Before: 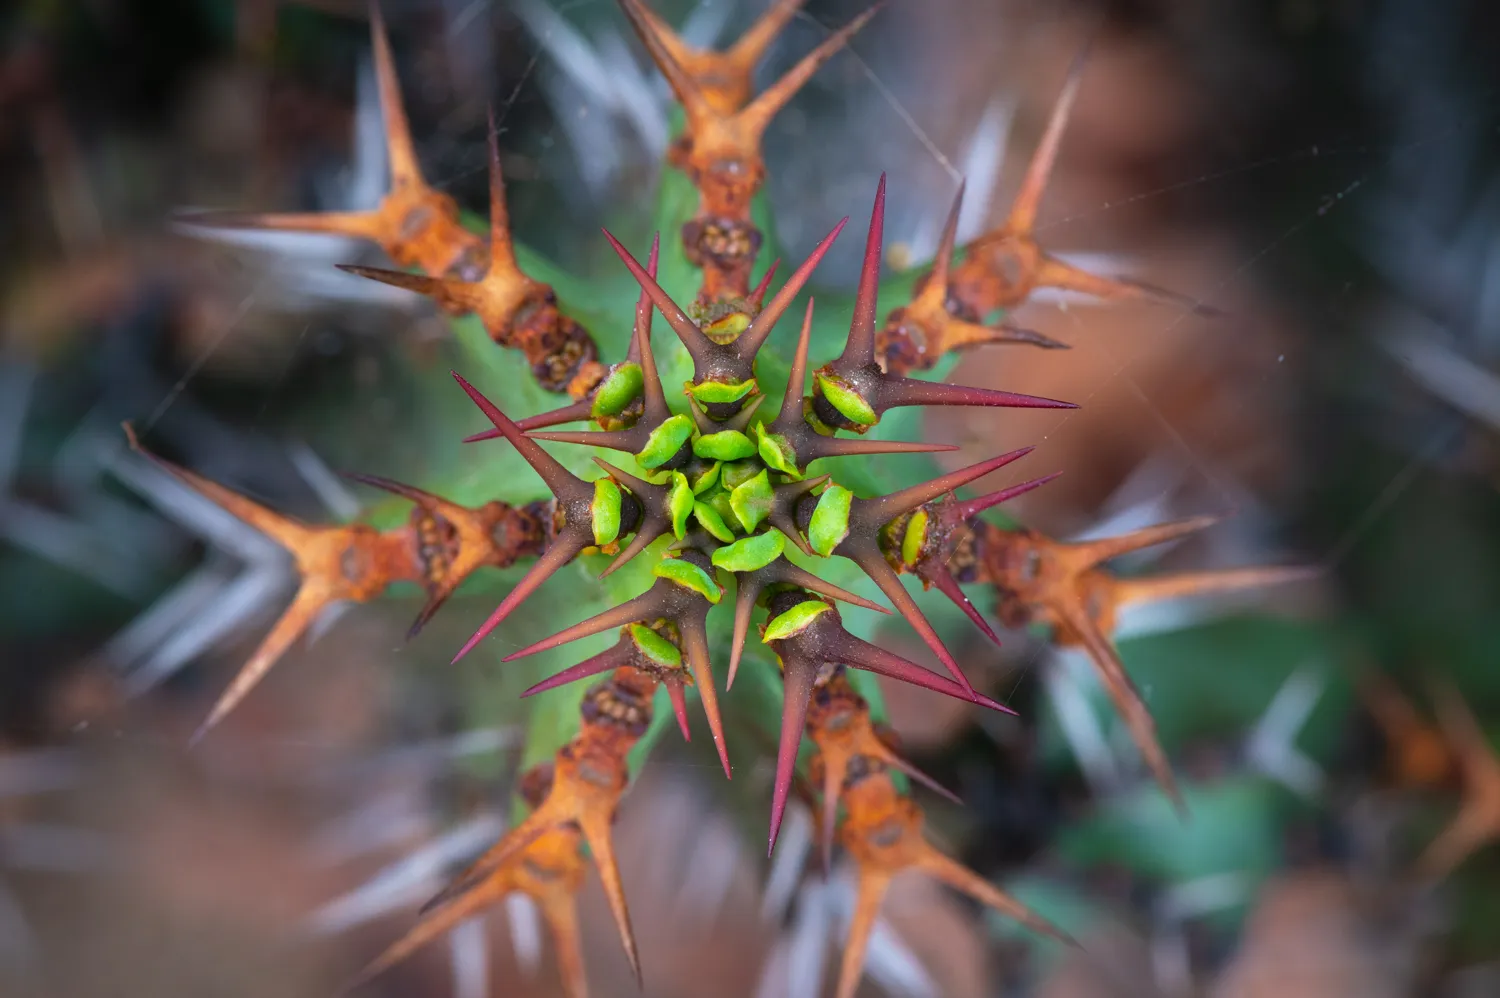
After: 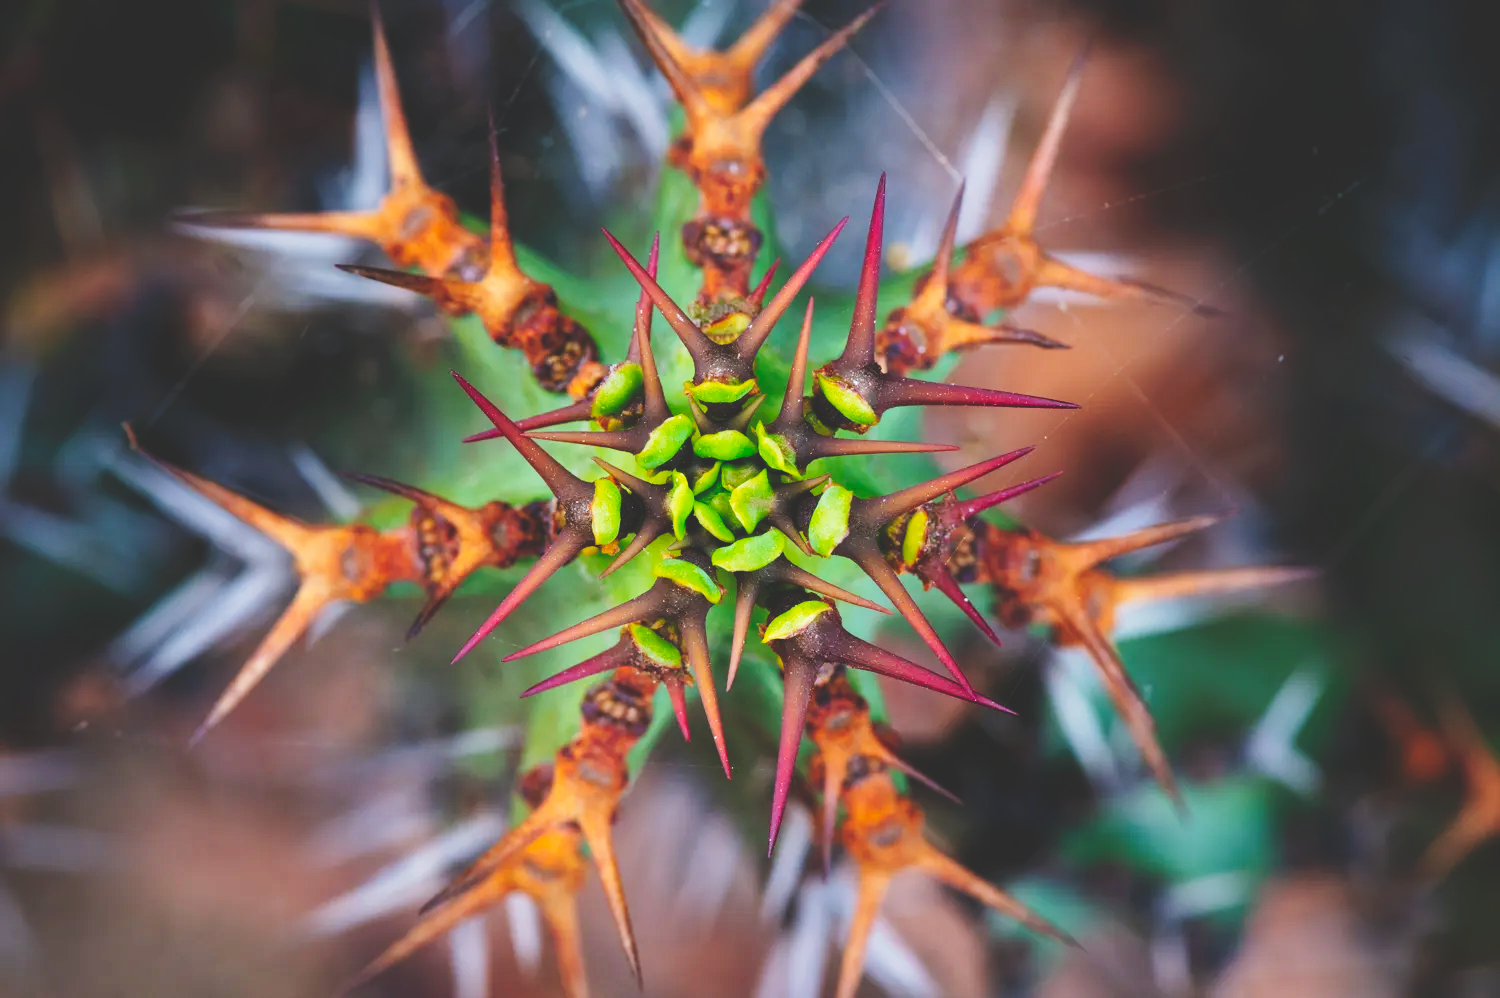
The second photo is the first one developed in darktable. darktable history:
tone curve: curves: ch0 [(0, 0) (0.003, 0.172) (0.011, 0.177) (0.025, 0.177) (0.044, 0.177) (0.069, 0.178) (0.1, 0.181) (0.136, 0.19) (0.177, 0.208) (0.224, 0.226) (0.277, 0.274) (0.335, 0.338) (0.399, 0.43) (0.468, 0.535) (0.543, 0.635) (0.623, 0.726) (0.709, 0.815) (0.801, 0.882) (0.898, 0.936) (1, 1)], preserve colors none
